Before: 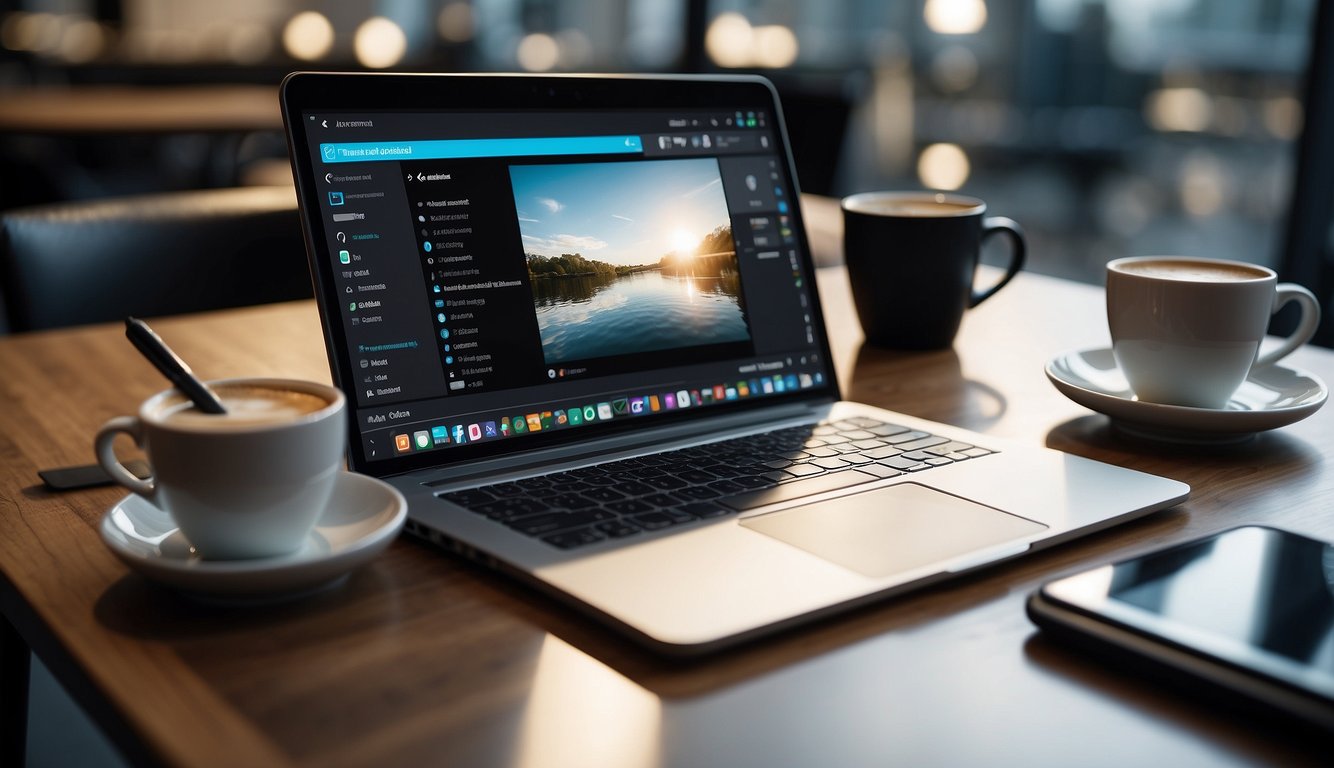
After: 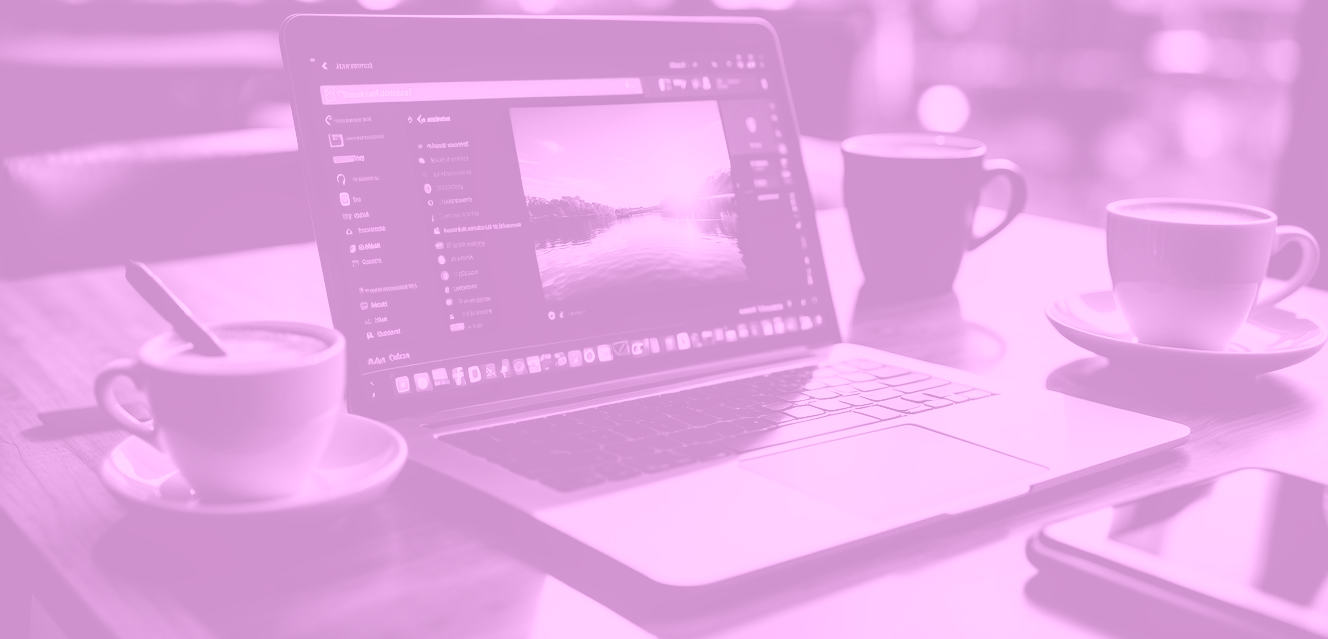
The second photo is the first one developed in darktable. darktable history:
crop: top 7.625%, bottom 8.027%
local contrast: on, module defaults
filmic rgb: middle gray luminance 29%, black relative exposure -10.3 EV, white relative exposure 5.5 EV, threshold 6 EV, target black luminance 0%, hardness 3.95, latitude 2.04%, contrast 1.132, highlights saturation mix 5%, shadows ↔ highlights balance 15.11%, add noise in highlights 0, preserve chrominance no, color science v3 (2019), use custom middle-gray values true, iterations of high-quality reconstruction 0, contrast in highlights soft, enable highlight reconstruction true
colorize: hue 331.2°, saturation 75%, source mix 30.28%, lightness 70.52%, version 1
